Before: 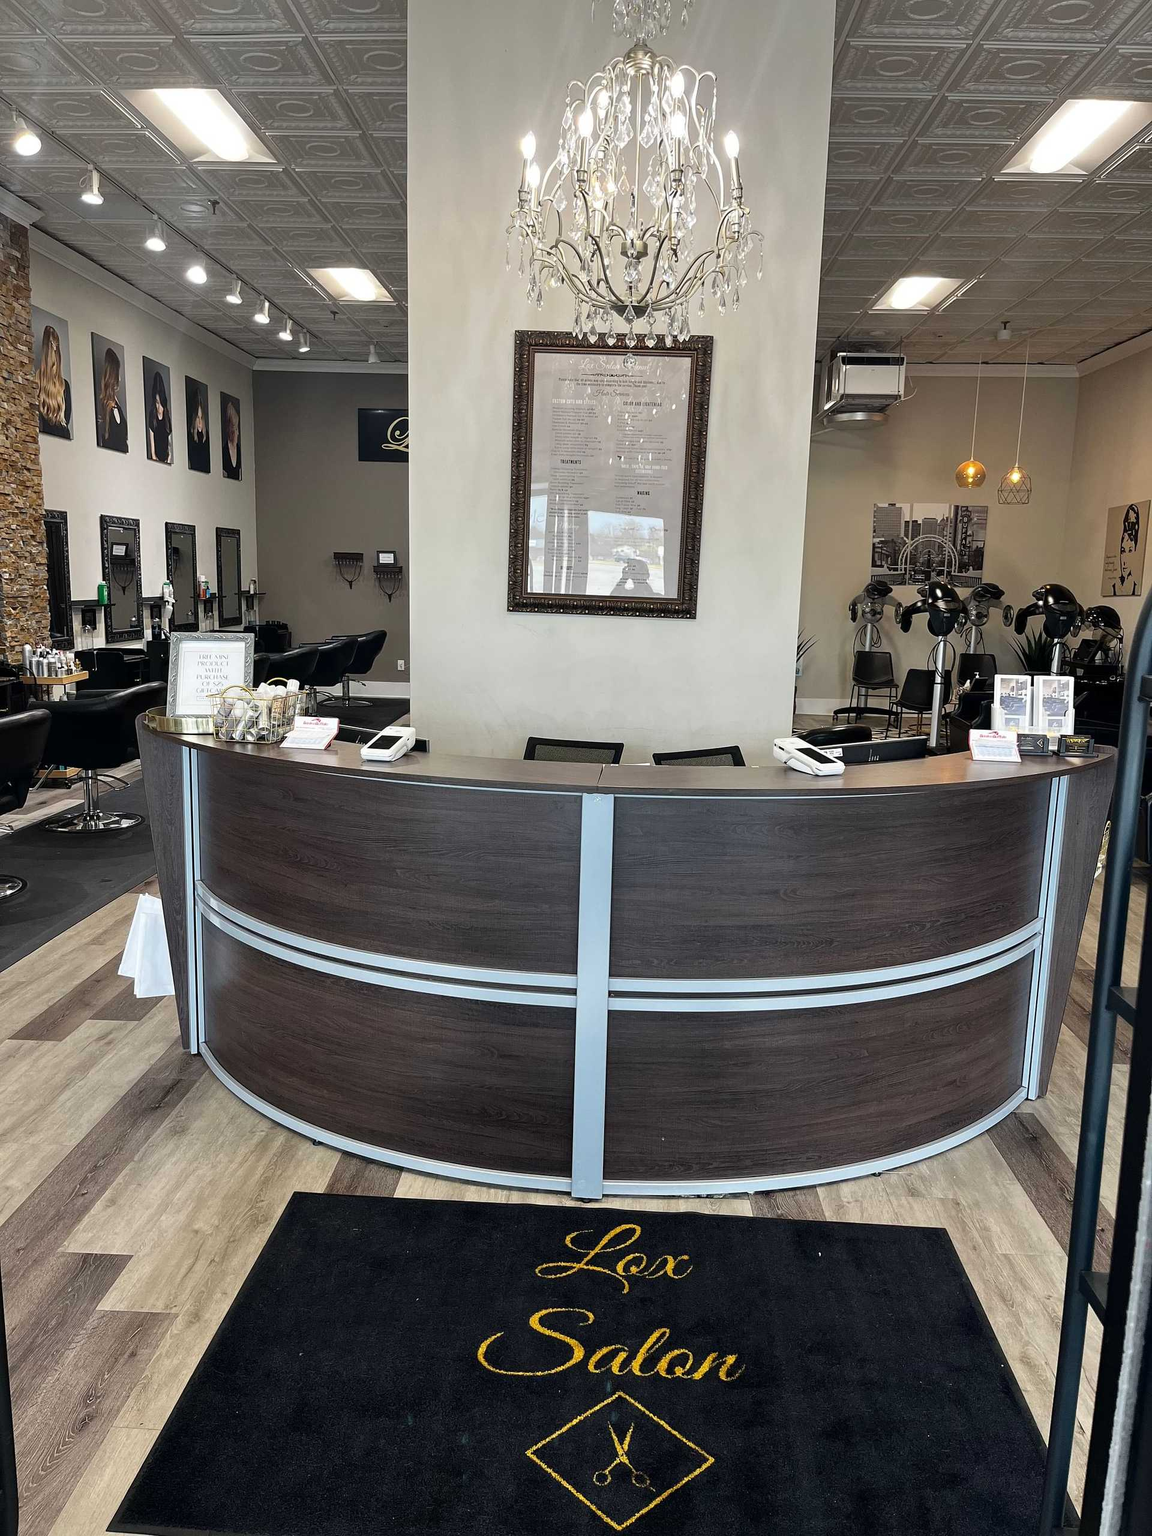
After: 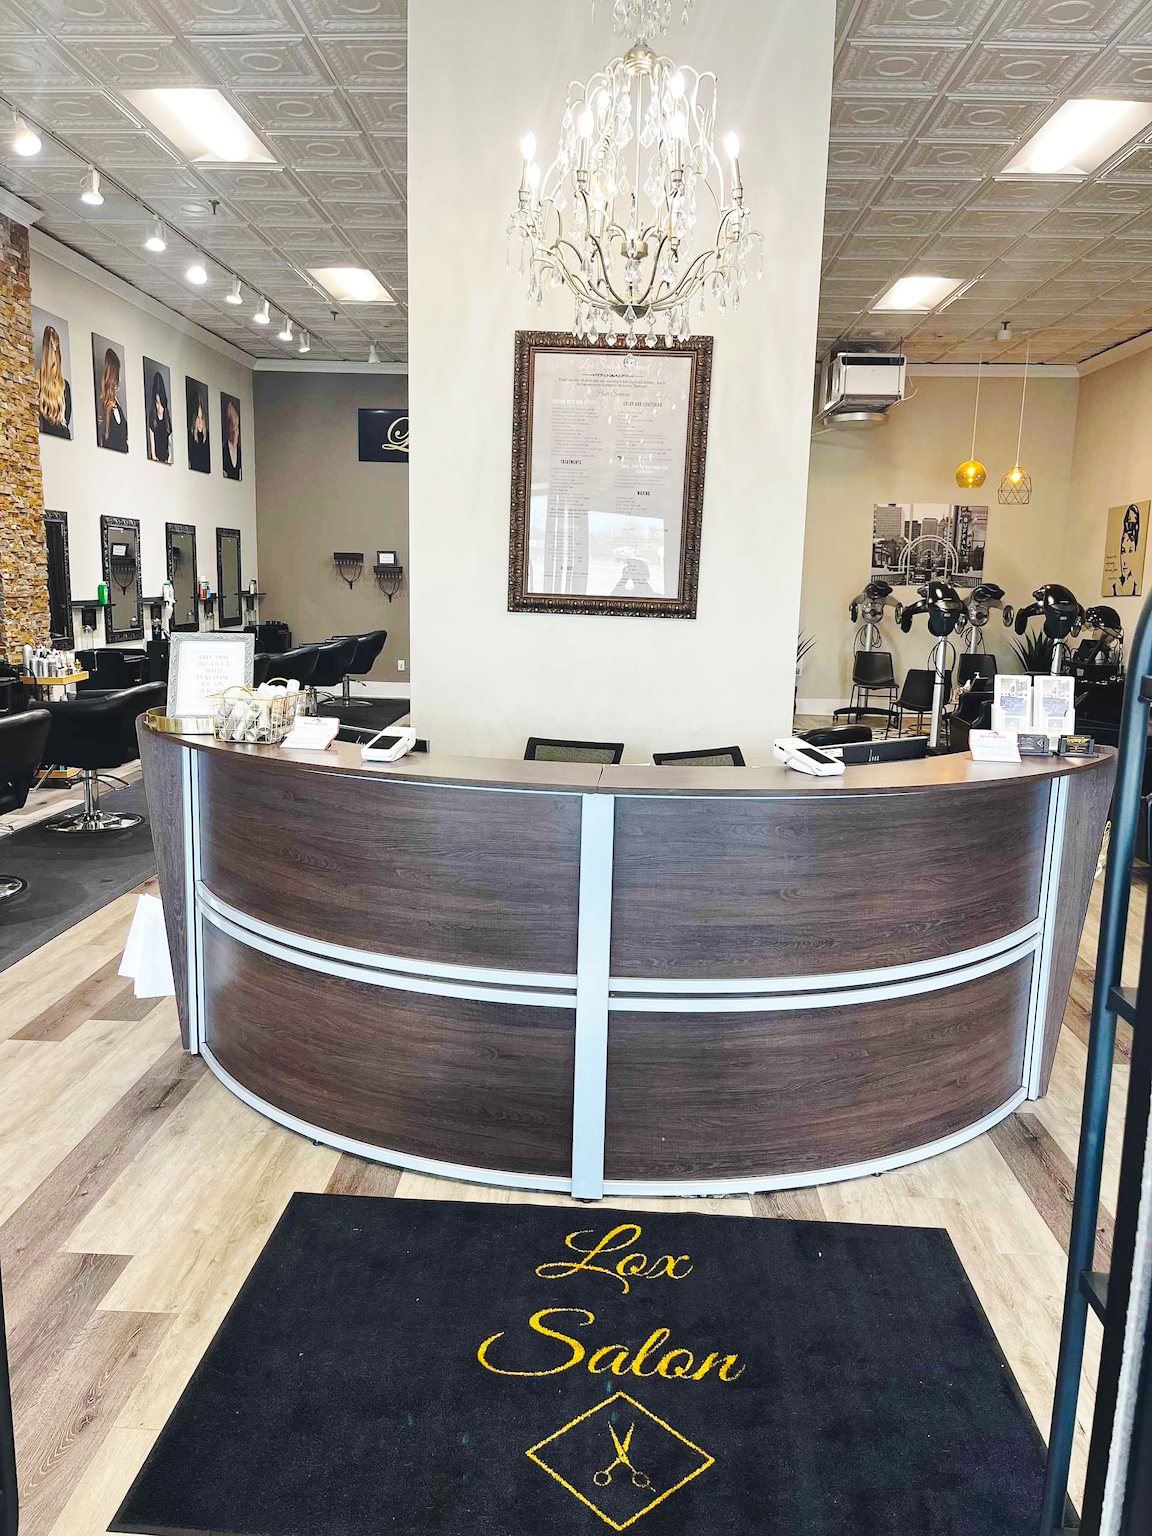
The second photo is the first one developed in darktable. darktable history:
base curve: curves: ch0 [(0, 0.007) (0.028, 0.063) (0.121, 0.311) (0.46, 0.743) (0.859, 0.957) (1, 1)], preserve colors none
color zones: curves: ch0 [(0.068, 0.464) (0.25, 0.5) (0.48, 0.508) (0.75, 0.536) (0.886, 0.476) (0.967, 0.456)]; ch1 [(0.066, 0.456) (0.25, 0.5) (0.616, 0.508) (0.746, 0.56) (0.934, 0.444)]
color balance rgb: linear chroma grading › global chroma 0.651%, perceptual saturation grading › global saturation 25.271%, global vibrance 20%
